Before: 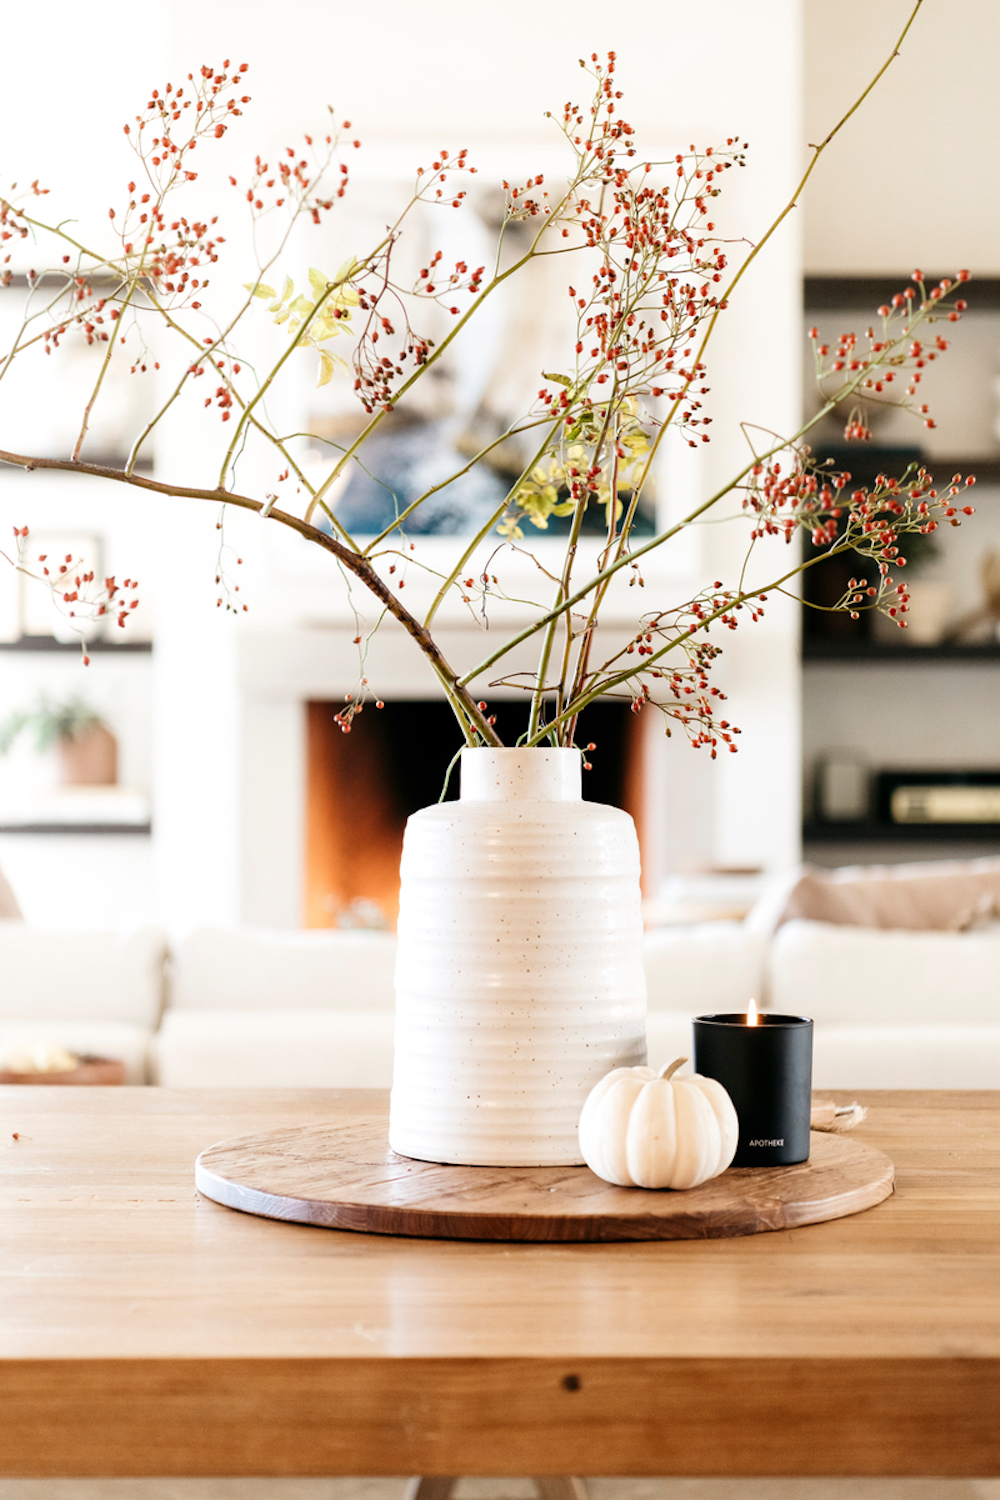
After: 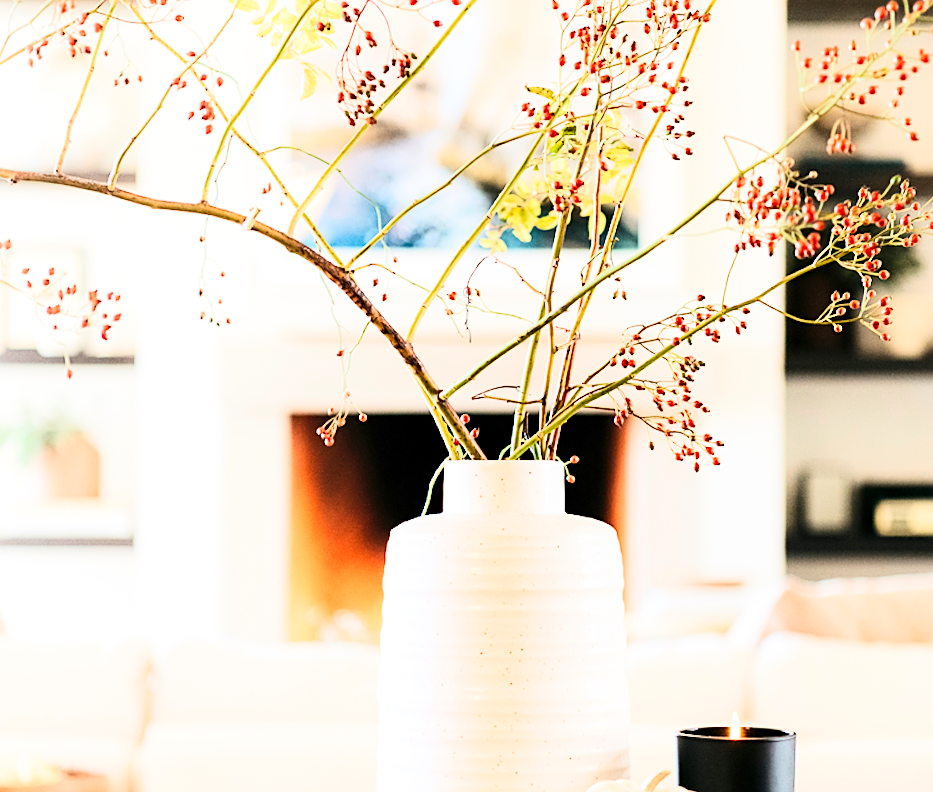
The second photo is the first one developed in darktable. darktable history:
sharpen: on, module defaults
tone curve: curves: ch0 [(0, 0) (0.003, 0.004) (0.011, 0.015) (0.025, 0.034) (0.044, 0.061) (0.069, 0.095) (0.1, 0.137) (0.136, 0.186) (0.177, 0.243) (0.224, 0.307) (0.277, 0.416) (0.335, 0.533) (0.399, 0.641) (0.468, 0.748) (0.543, 0.829) (0.623, 0.886) (0.709, 0.924) (0.801, 0.951) (0.898, 0.975) (1, 1)], color space Lab, linked channels, preserve colors none
crop: left 1.795%, top 19.183%, right 4.886%, bottom 27.966%
